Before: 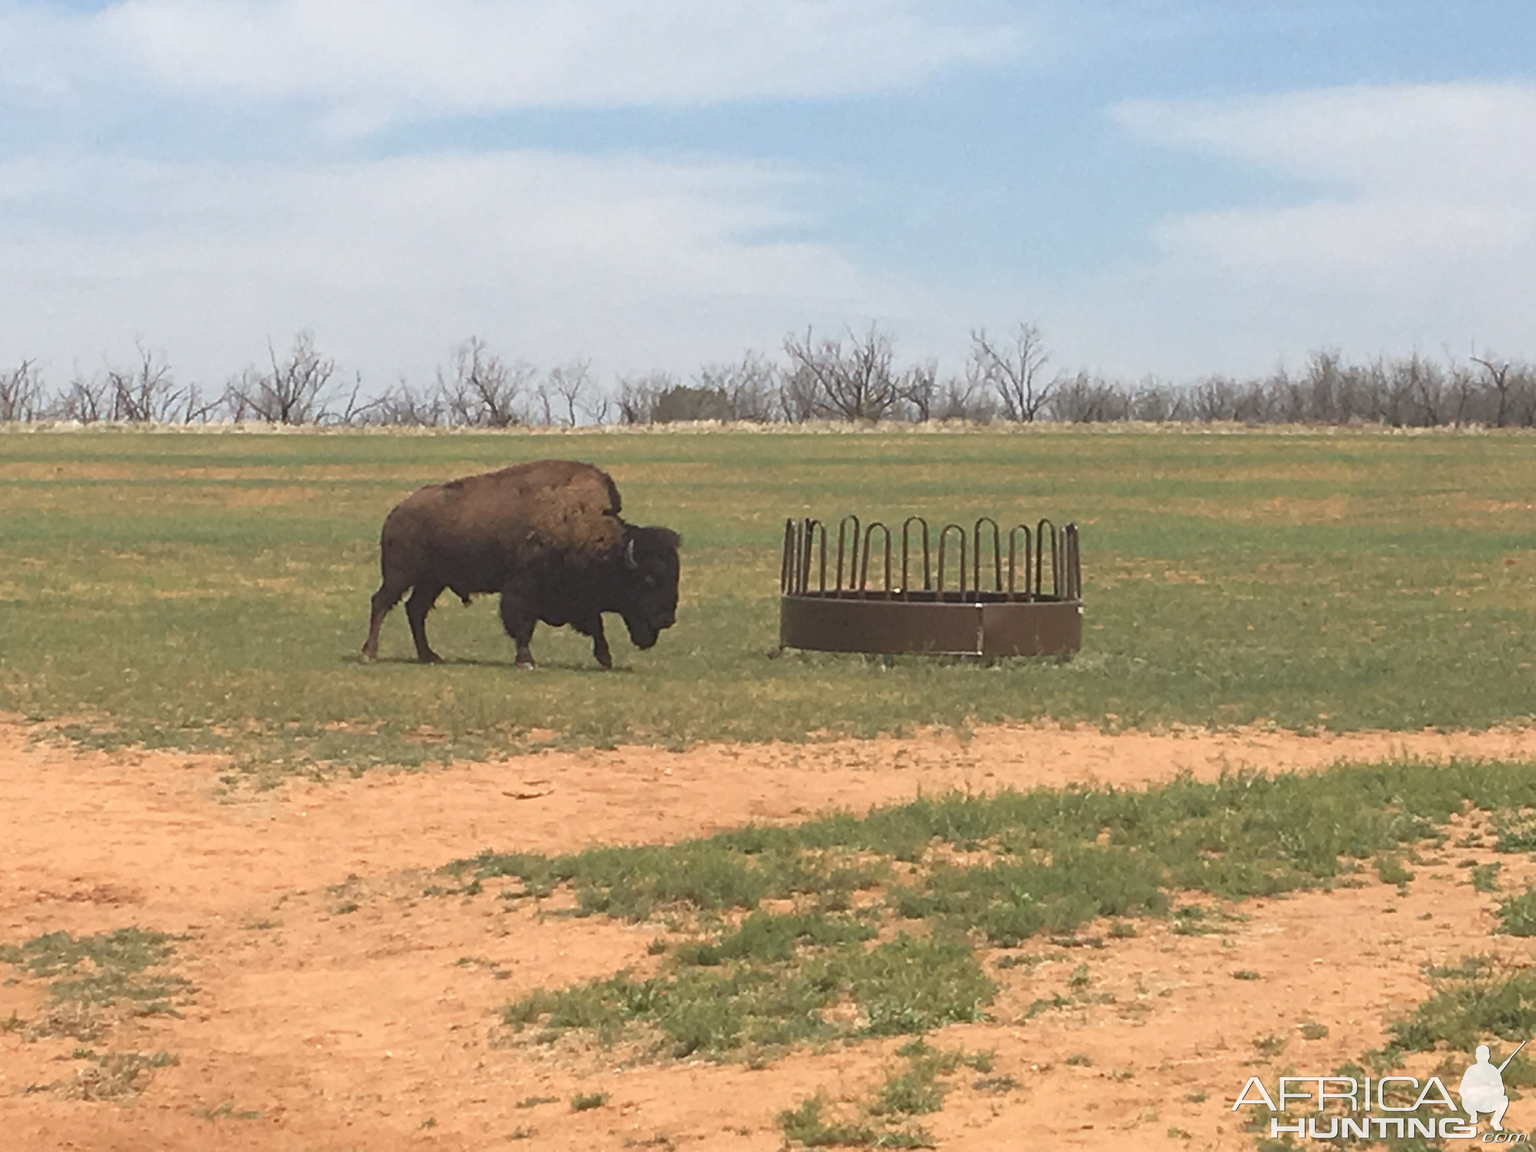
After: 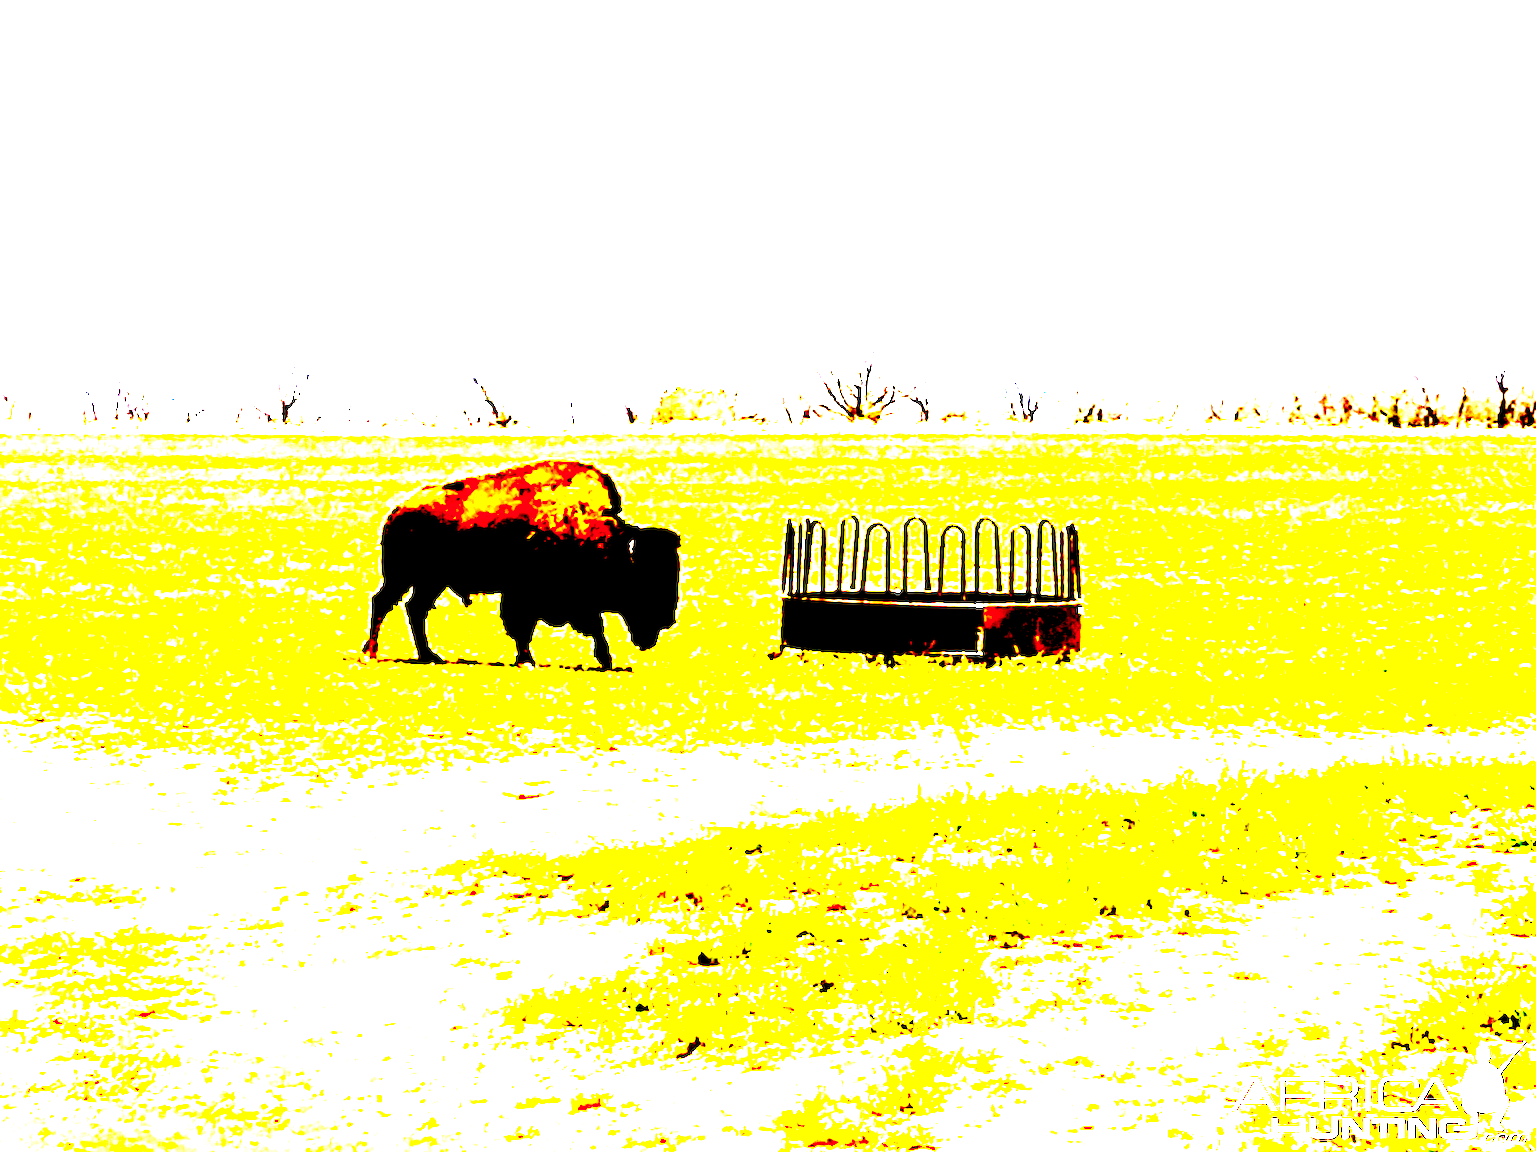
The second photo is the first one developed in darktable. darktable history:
exposure: black level correction 0.099, exposure 3.045 EV, compensate highlight preservation false
color balance rgb: perceptual saturation grading › global saturation 0.16%, global vibrance 35.562%, contrast 9.385%
